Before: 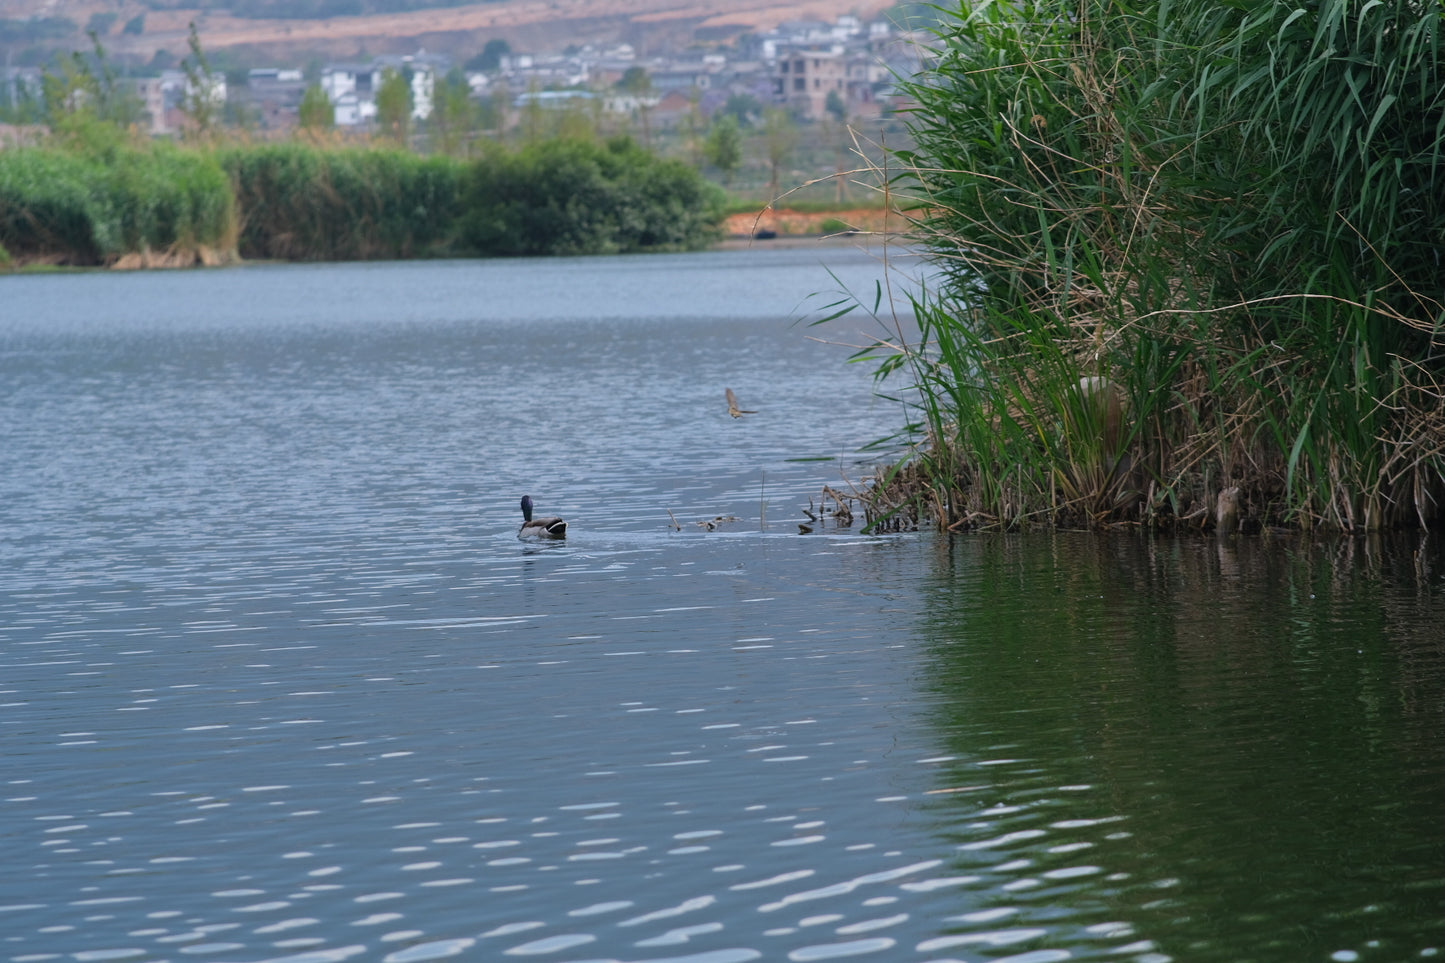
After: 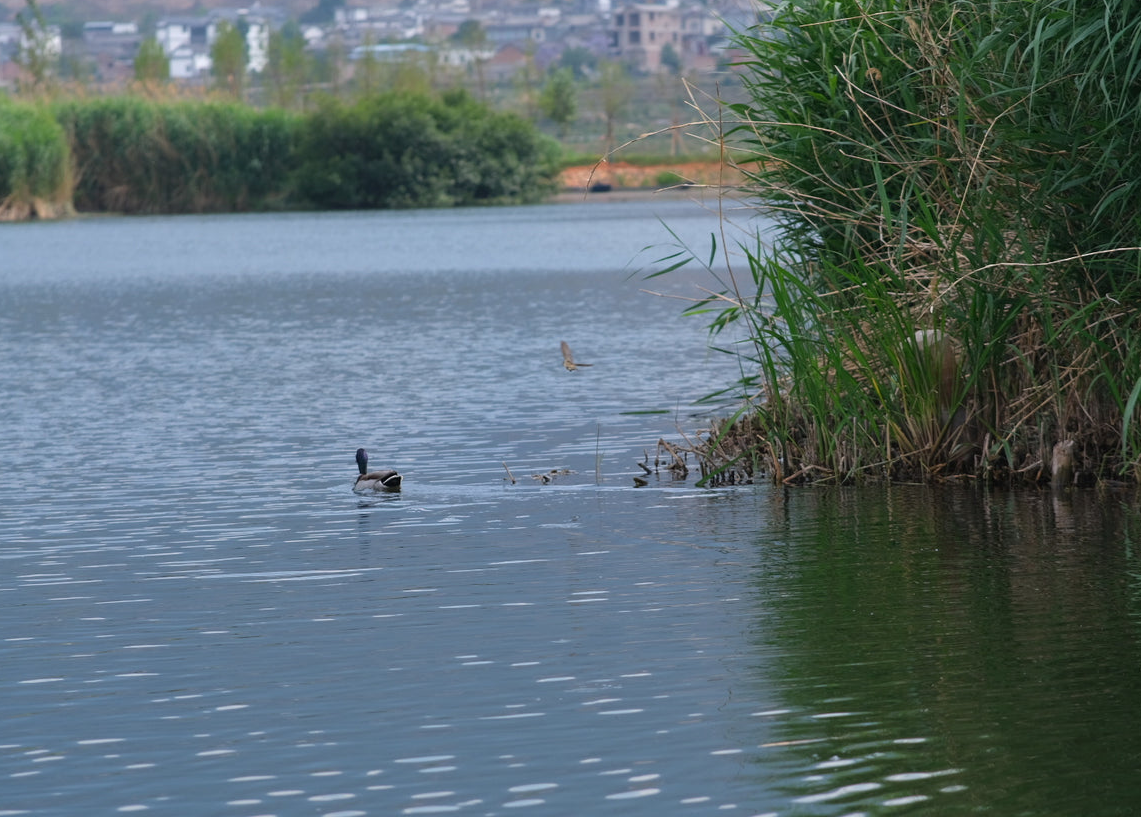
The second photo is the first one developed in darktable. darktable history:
crop: left 11.437%, top 4.883%, right 9.571%, bottom 10.269%
sharpen: radius 2.896, amount 0.852, threshold 47.432
